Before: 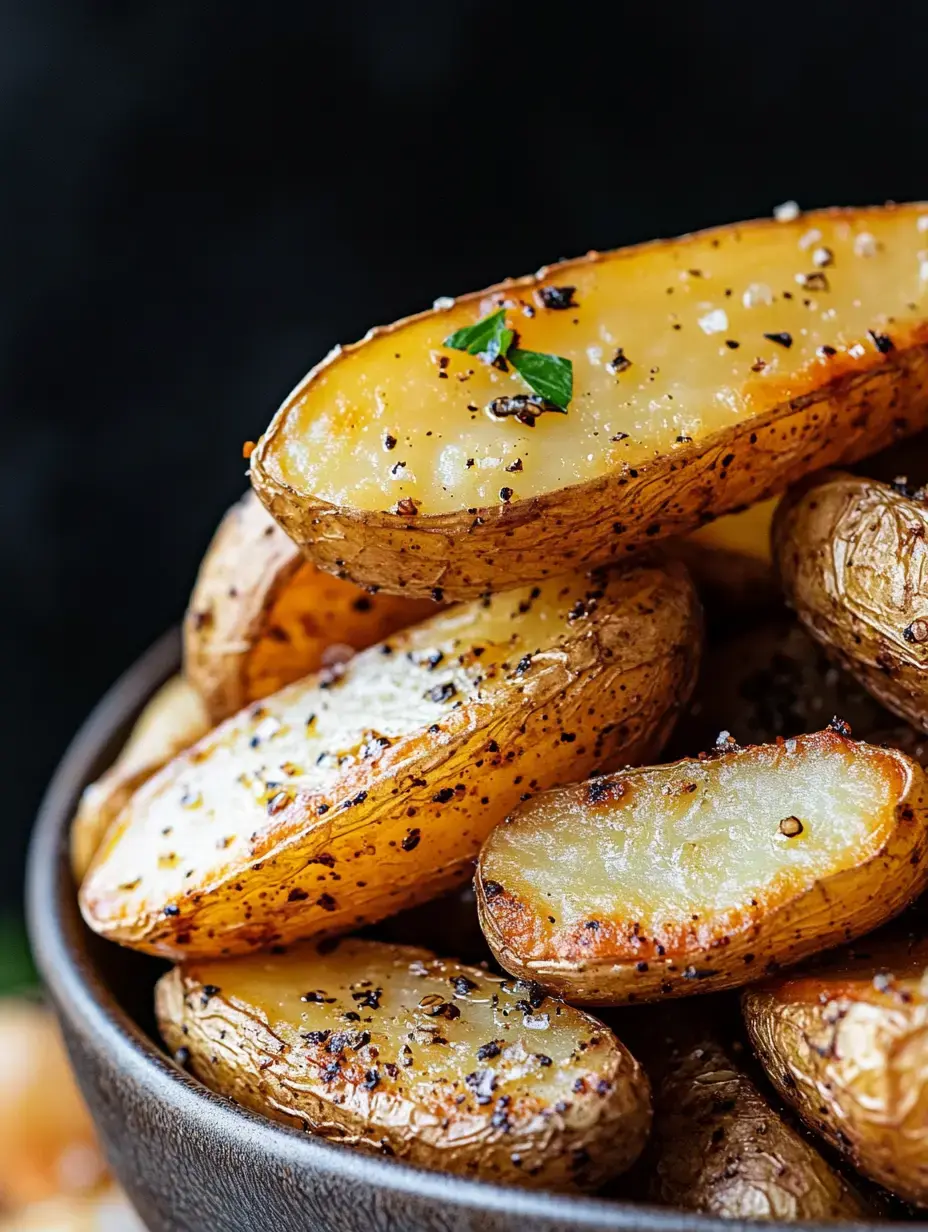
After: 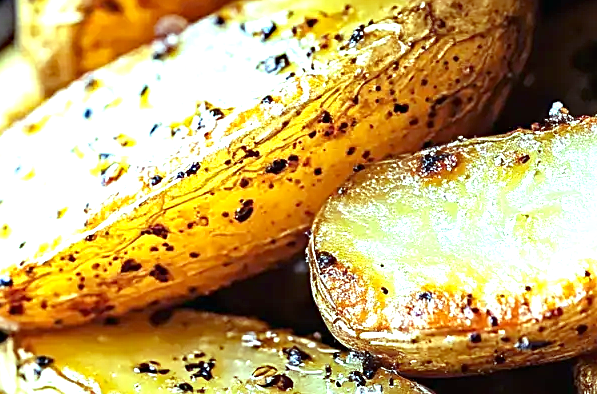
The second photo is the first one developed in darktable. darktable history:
exposure: black level correction 0, exposure 1.2 EV, compensate exposure bias true, compensate highlight preservation false
haze removal: compatibility mode true, adaptive false
tone equalizer: on, module defaults
color balance: mode lift, gamma, gain (sRGB), lift [0.997, 0.979, 1.021, 1.011], gamma [1, 1.084, 0.916, 0.998], gain [1, 0.87, 1.13, 1.101], contrast 4.55%, contrast fulcrum 38.24%, output saturation 104.09%
sharpen: on, module defaults
crop: left 18.091%, top 51.13%, right 17.525%, bottom 16.85%
